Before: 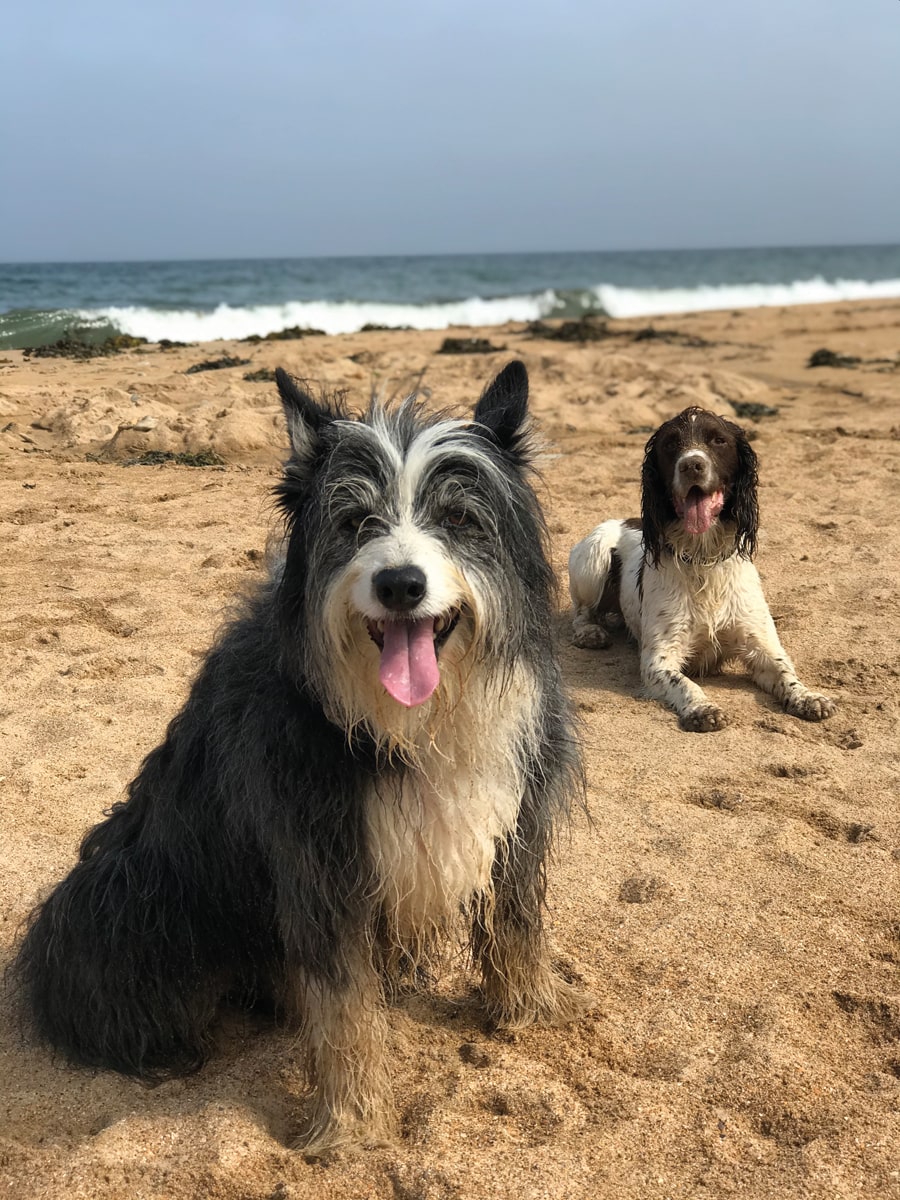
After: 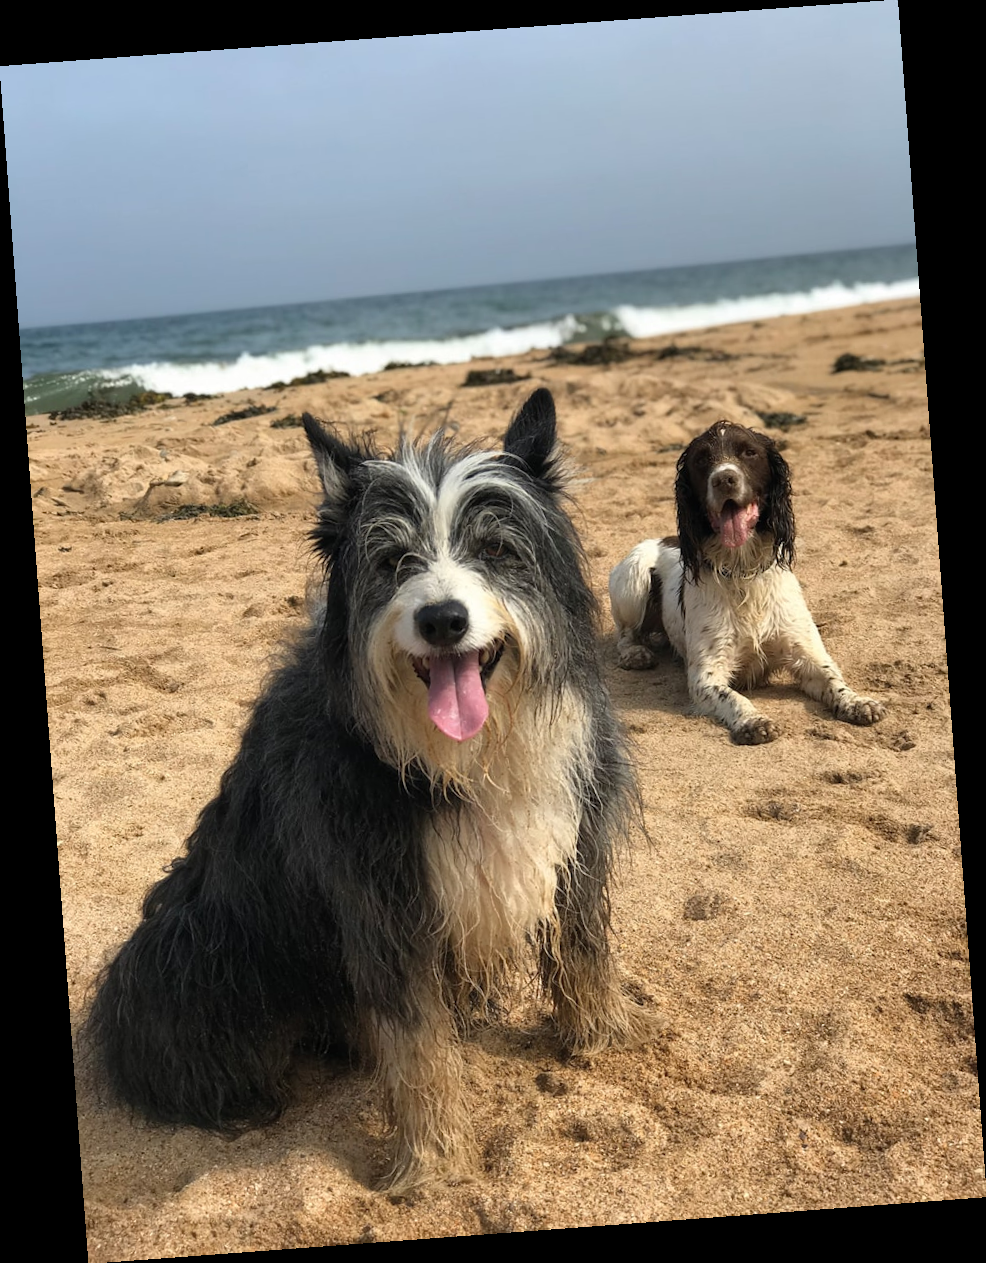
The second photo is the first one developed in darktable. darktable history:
rotate and perspective: rotation -4.25°, automatic cropping off
white balance: emerald 1
